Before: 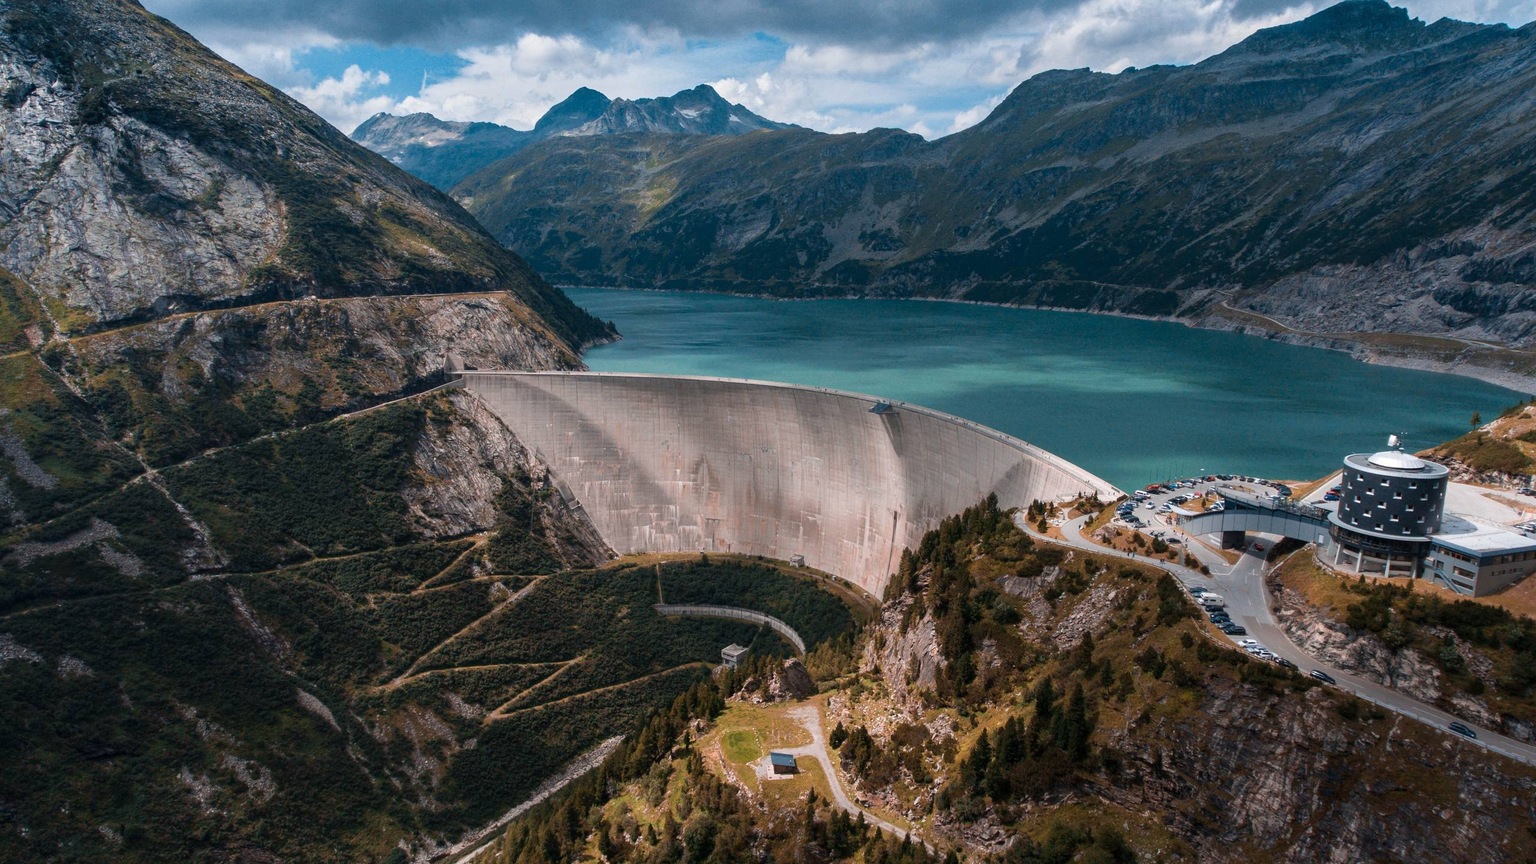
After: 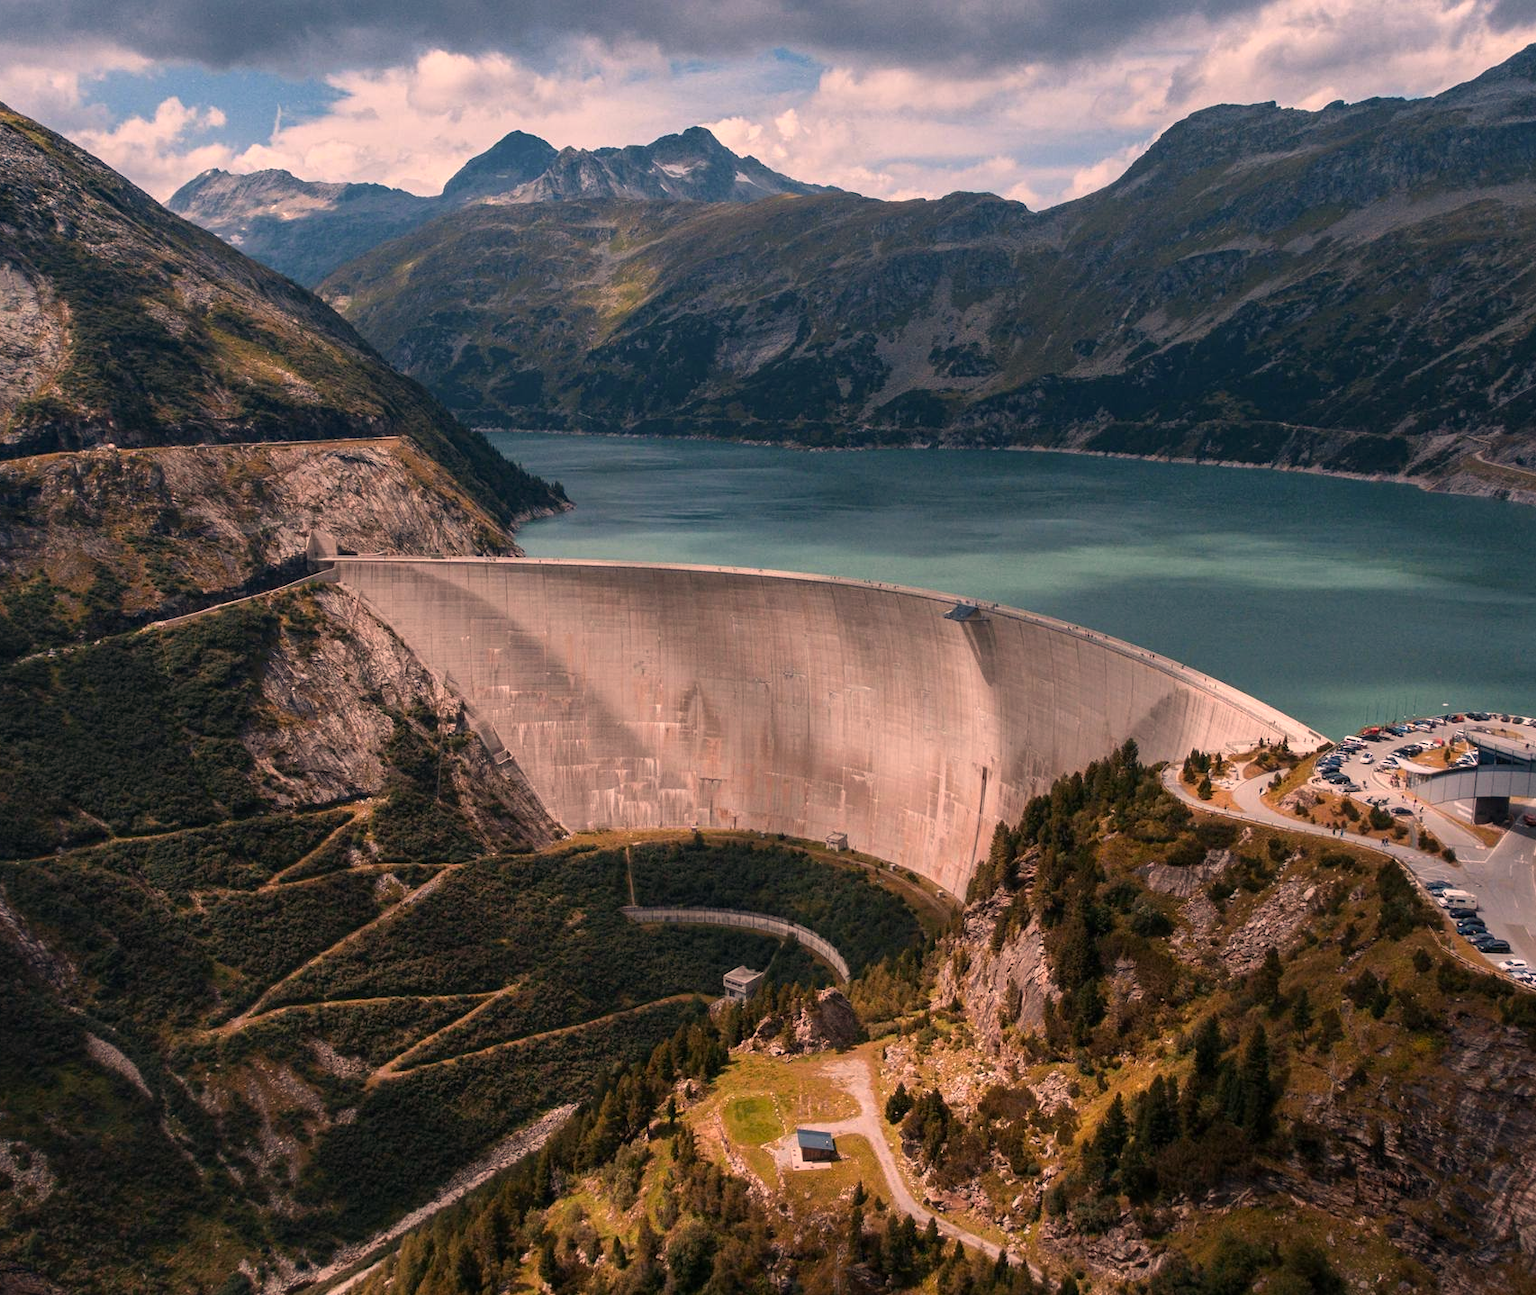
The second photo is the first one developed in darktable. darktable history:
crop and rotate: left 15.623%, right 17.721%
color correction: highlights a* 17.68, highlights b* 18.55
